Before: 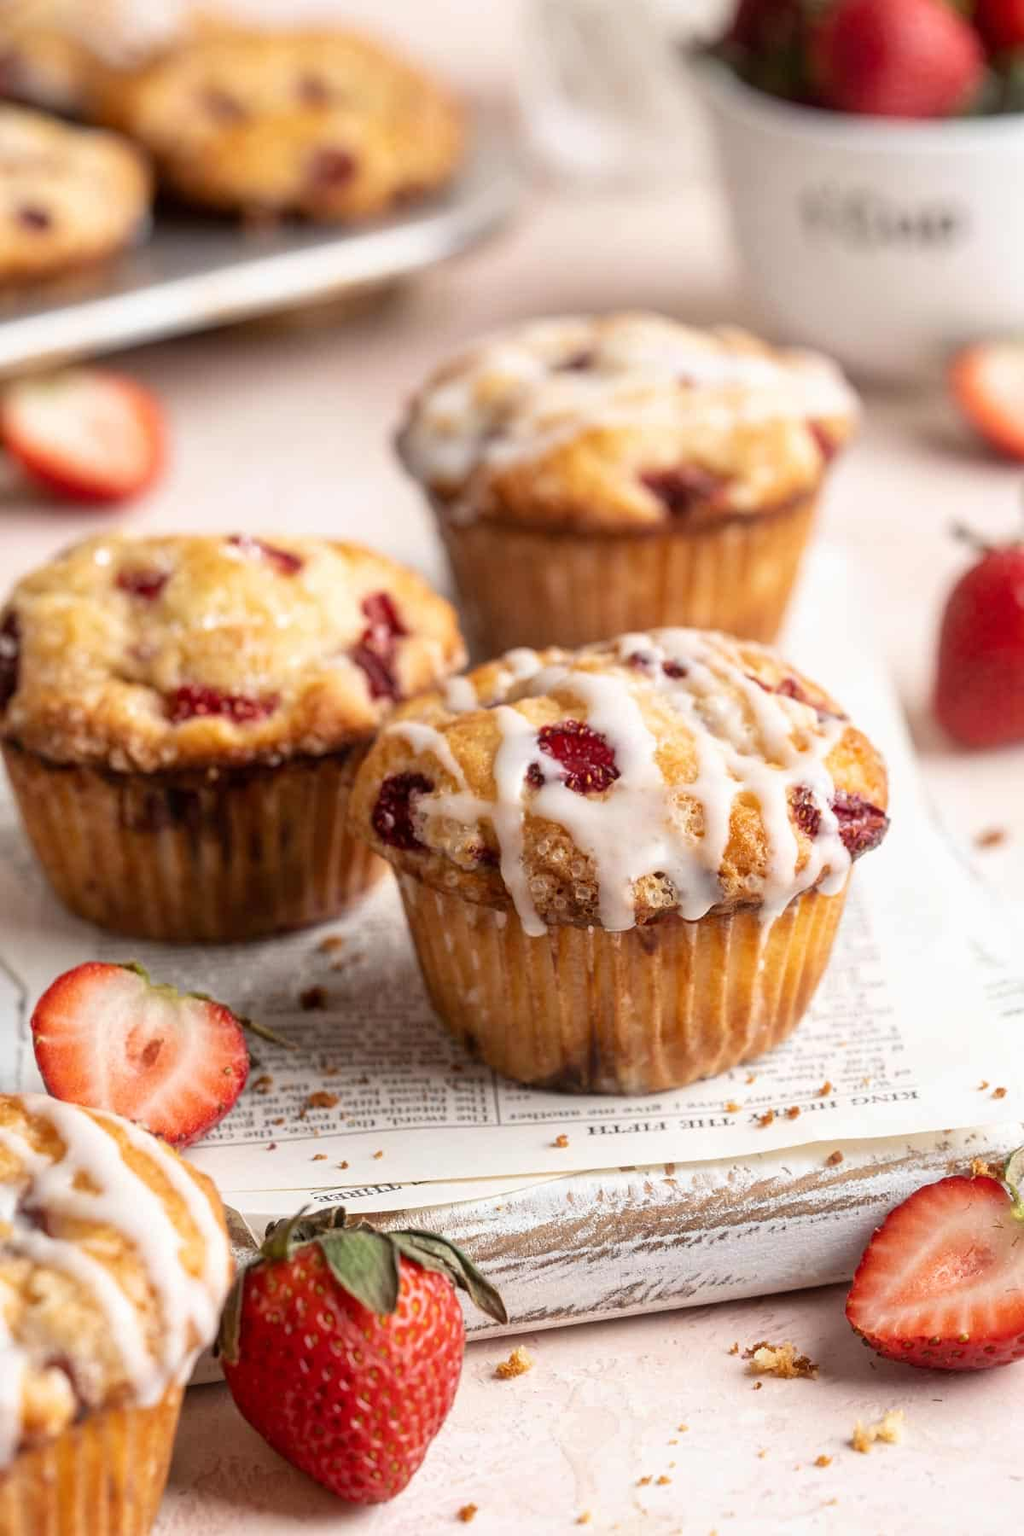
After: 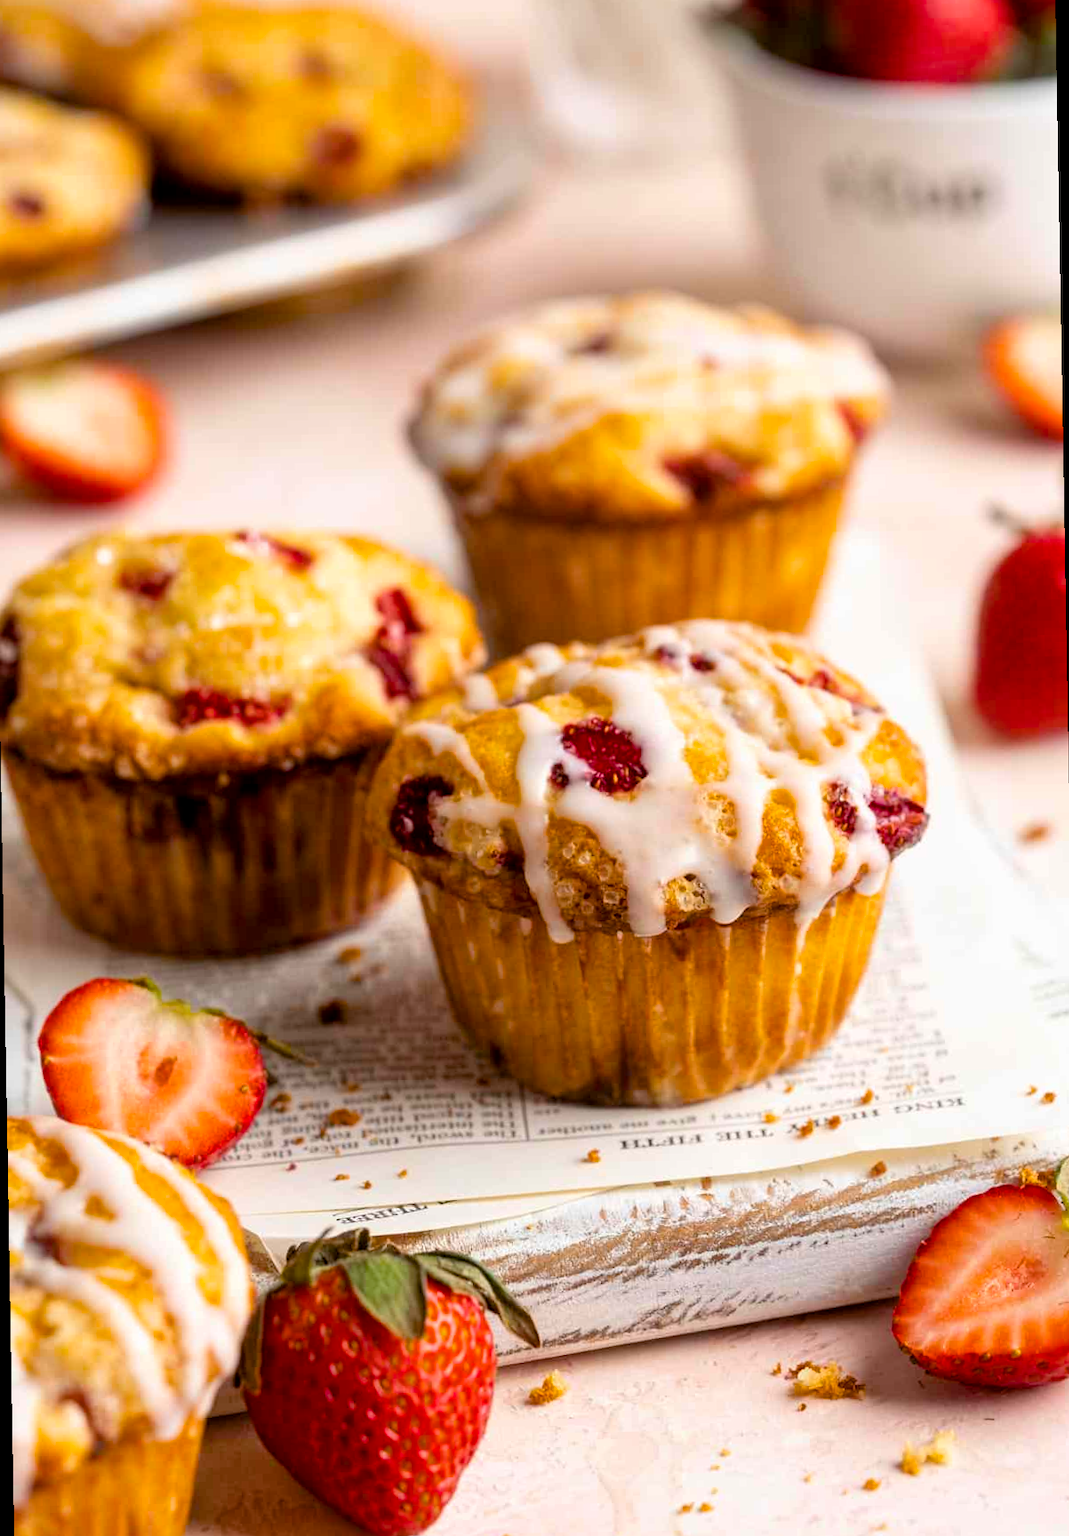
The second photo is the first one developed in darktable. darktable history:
color balance rgb: linear chroma grading › global chroma 15%, perceptual saturation grading › global saturation 30%
exposure: black level correction 0.005, exposure 0.001 EV, compensate highlight preservation false
rotate and perspective: rotation -1°, crop left 0.011, crop right 0.989, crop top 0.025, crop bottom 0.975
